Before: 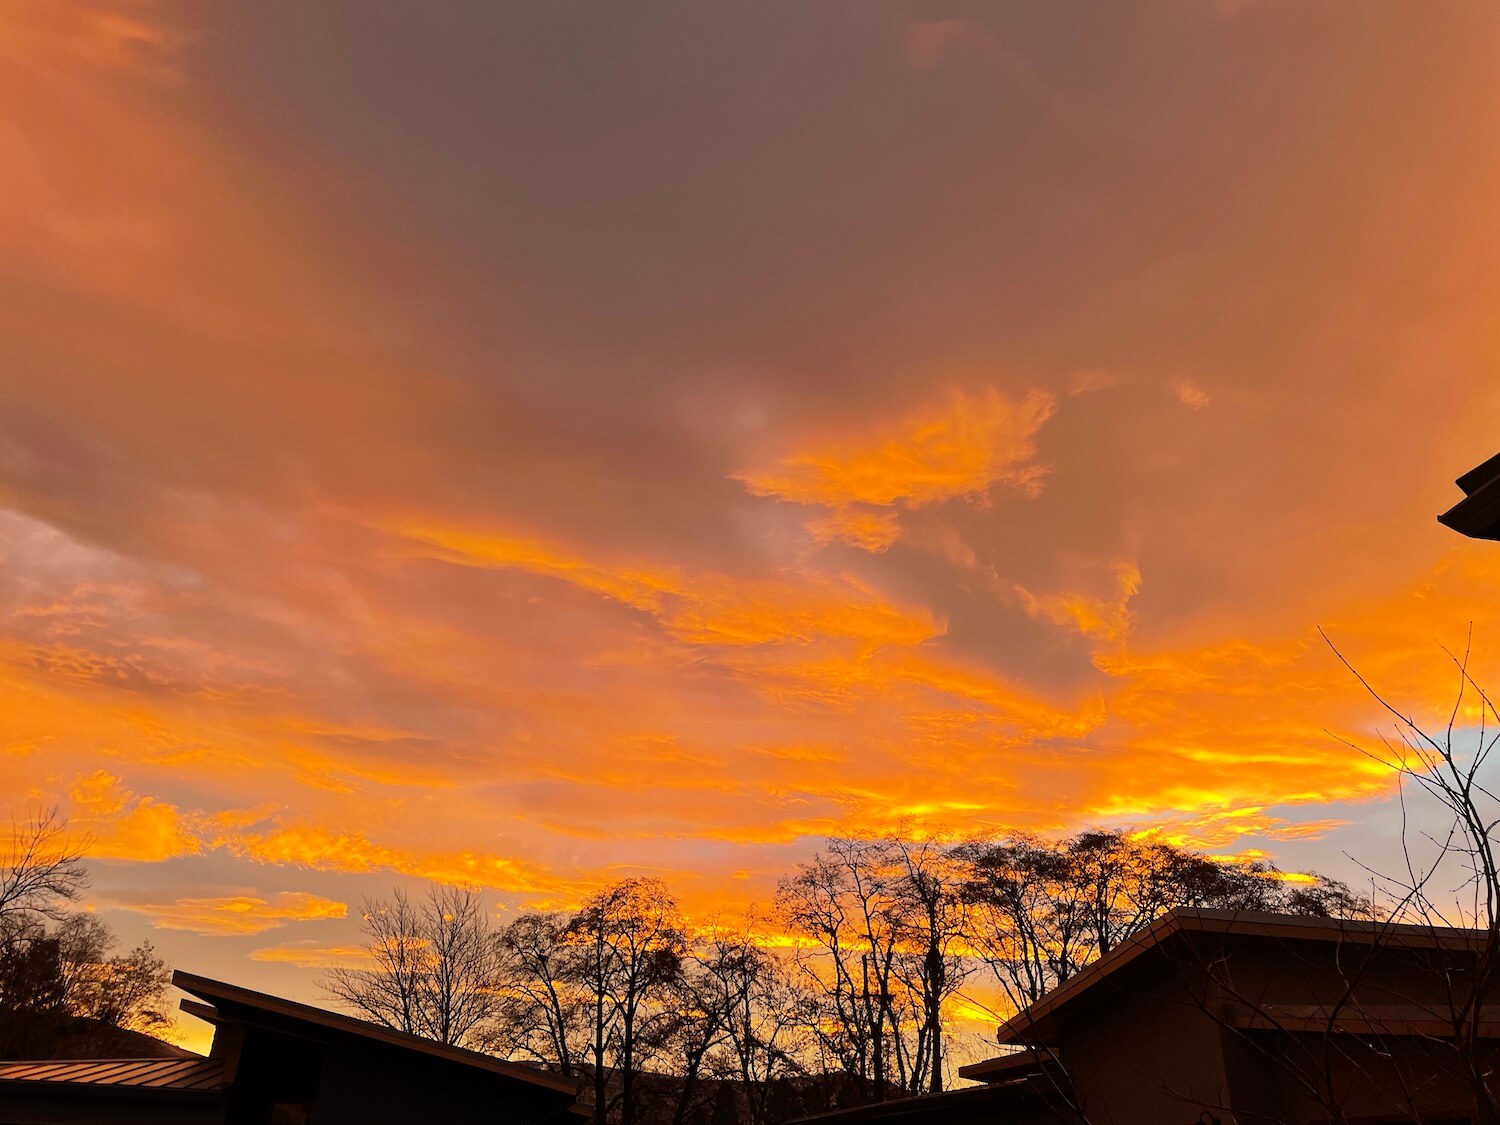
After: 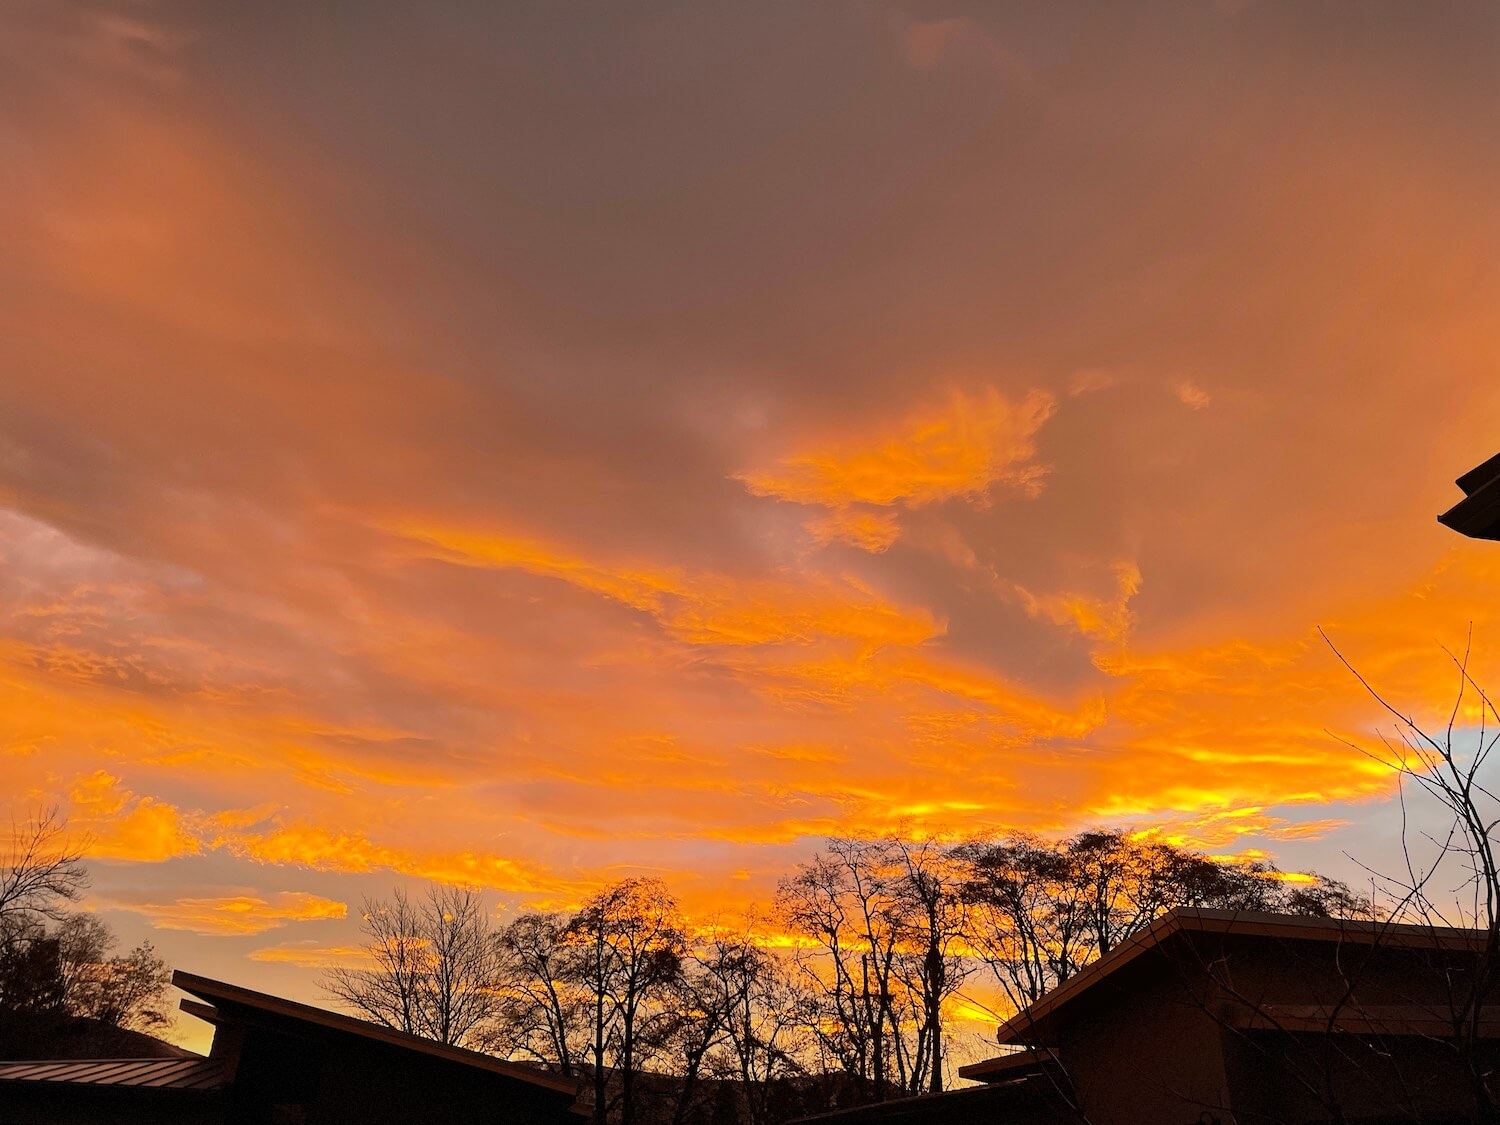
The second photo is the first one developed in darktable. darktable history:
vignetting: fall-off start 100.44%, brightness -0.476, width/height ratio 1.323, dithering 8-bit output
